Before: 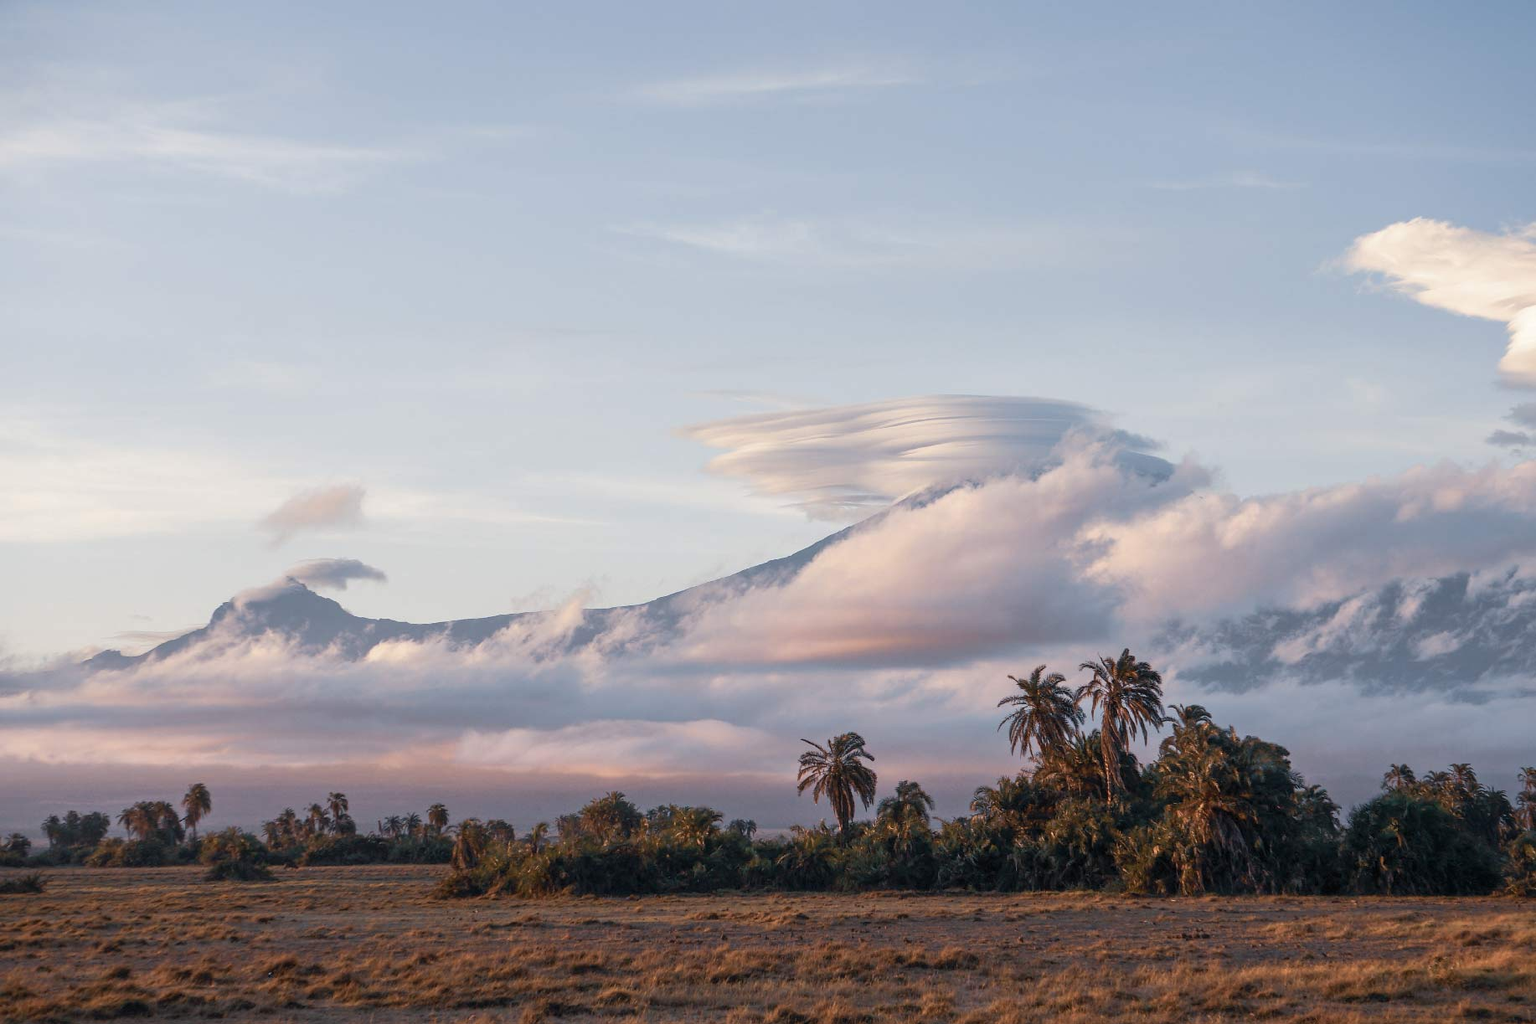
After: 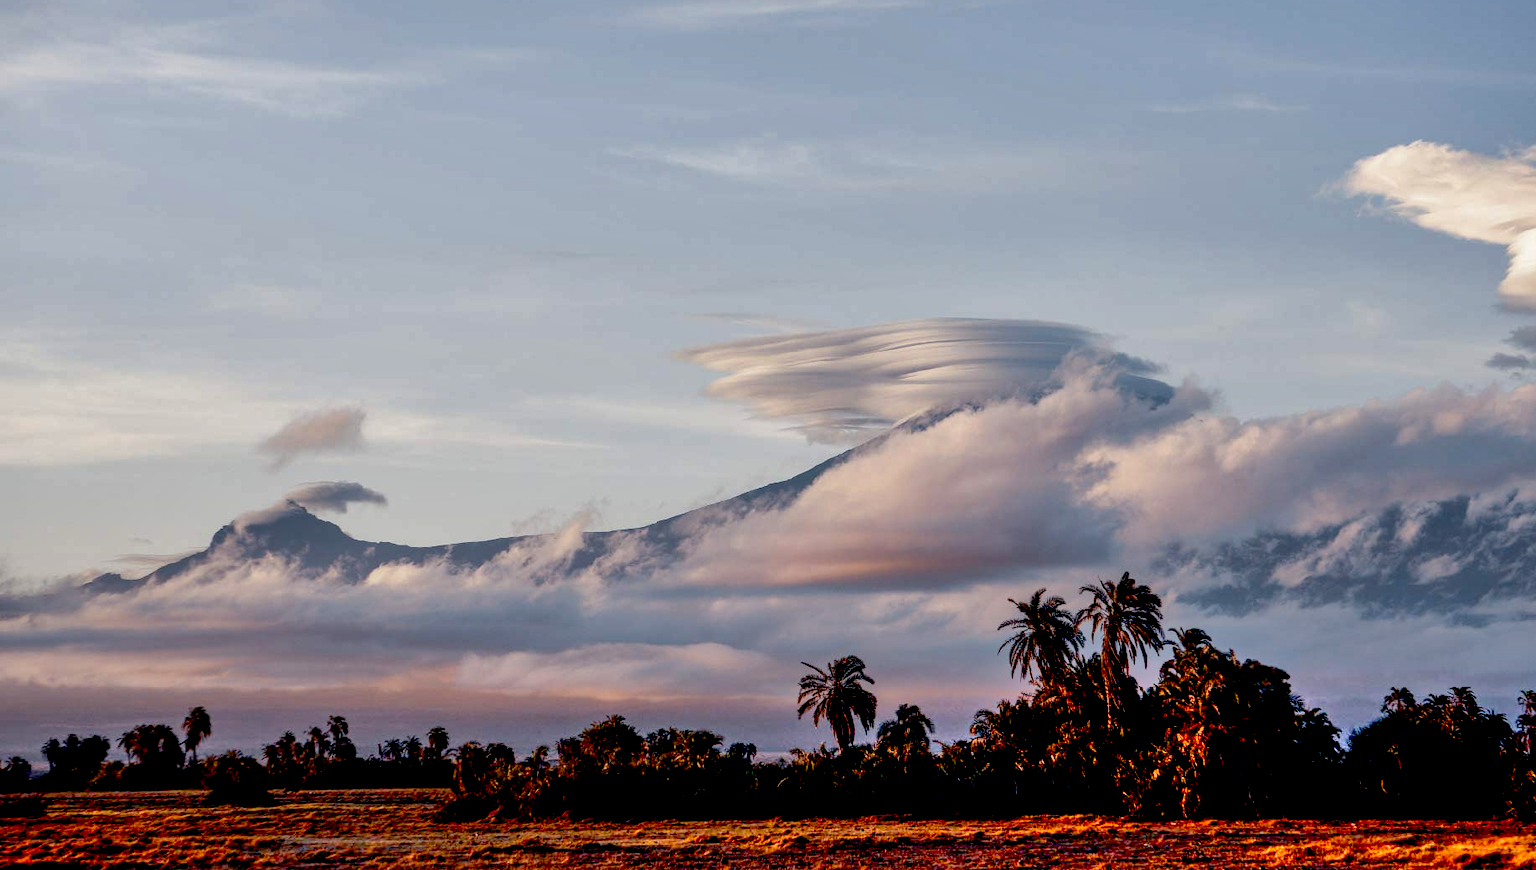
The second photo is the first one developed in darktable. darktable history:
shadows and highlights: soften with gaussian
crop: top 7.559%, bottom 7.449%
exposure: black level correction 0.057, compensate exposure bias true, compensate highlight preservation false
tone equalizer: mask exposure compensation -0.515 EV
local contrast: detail 110%
